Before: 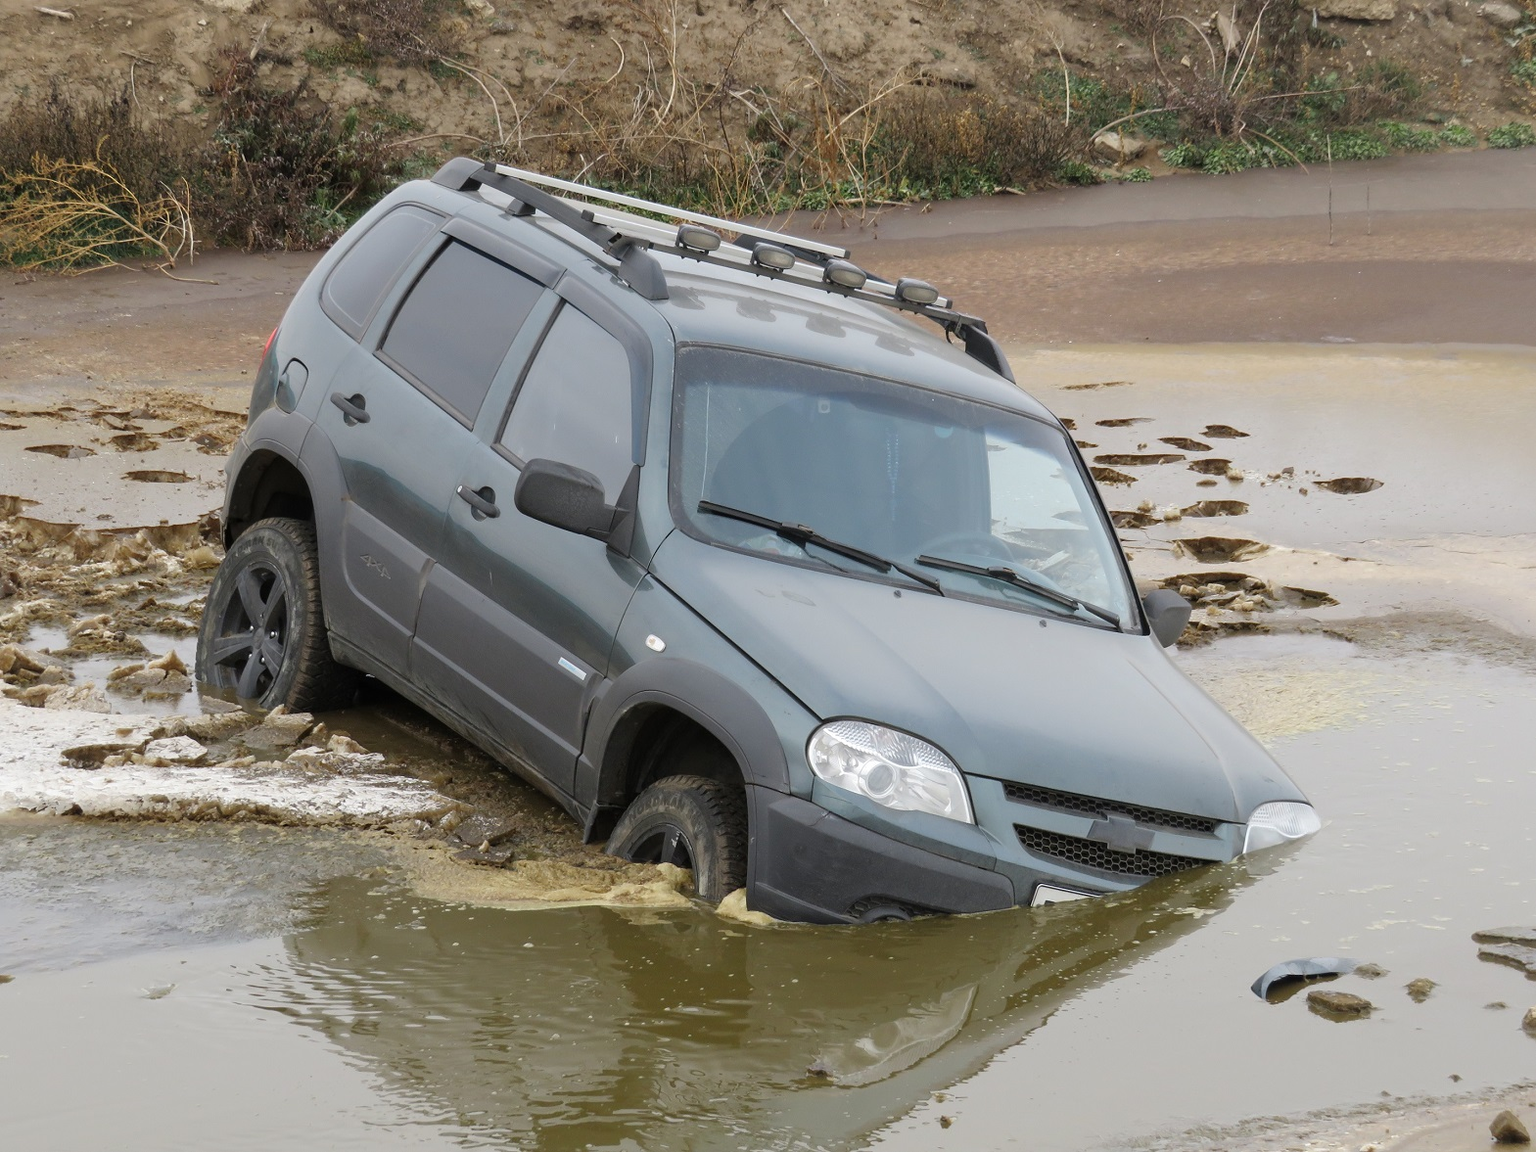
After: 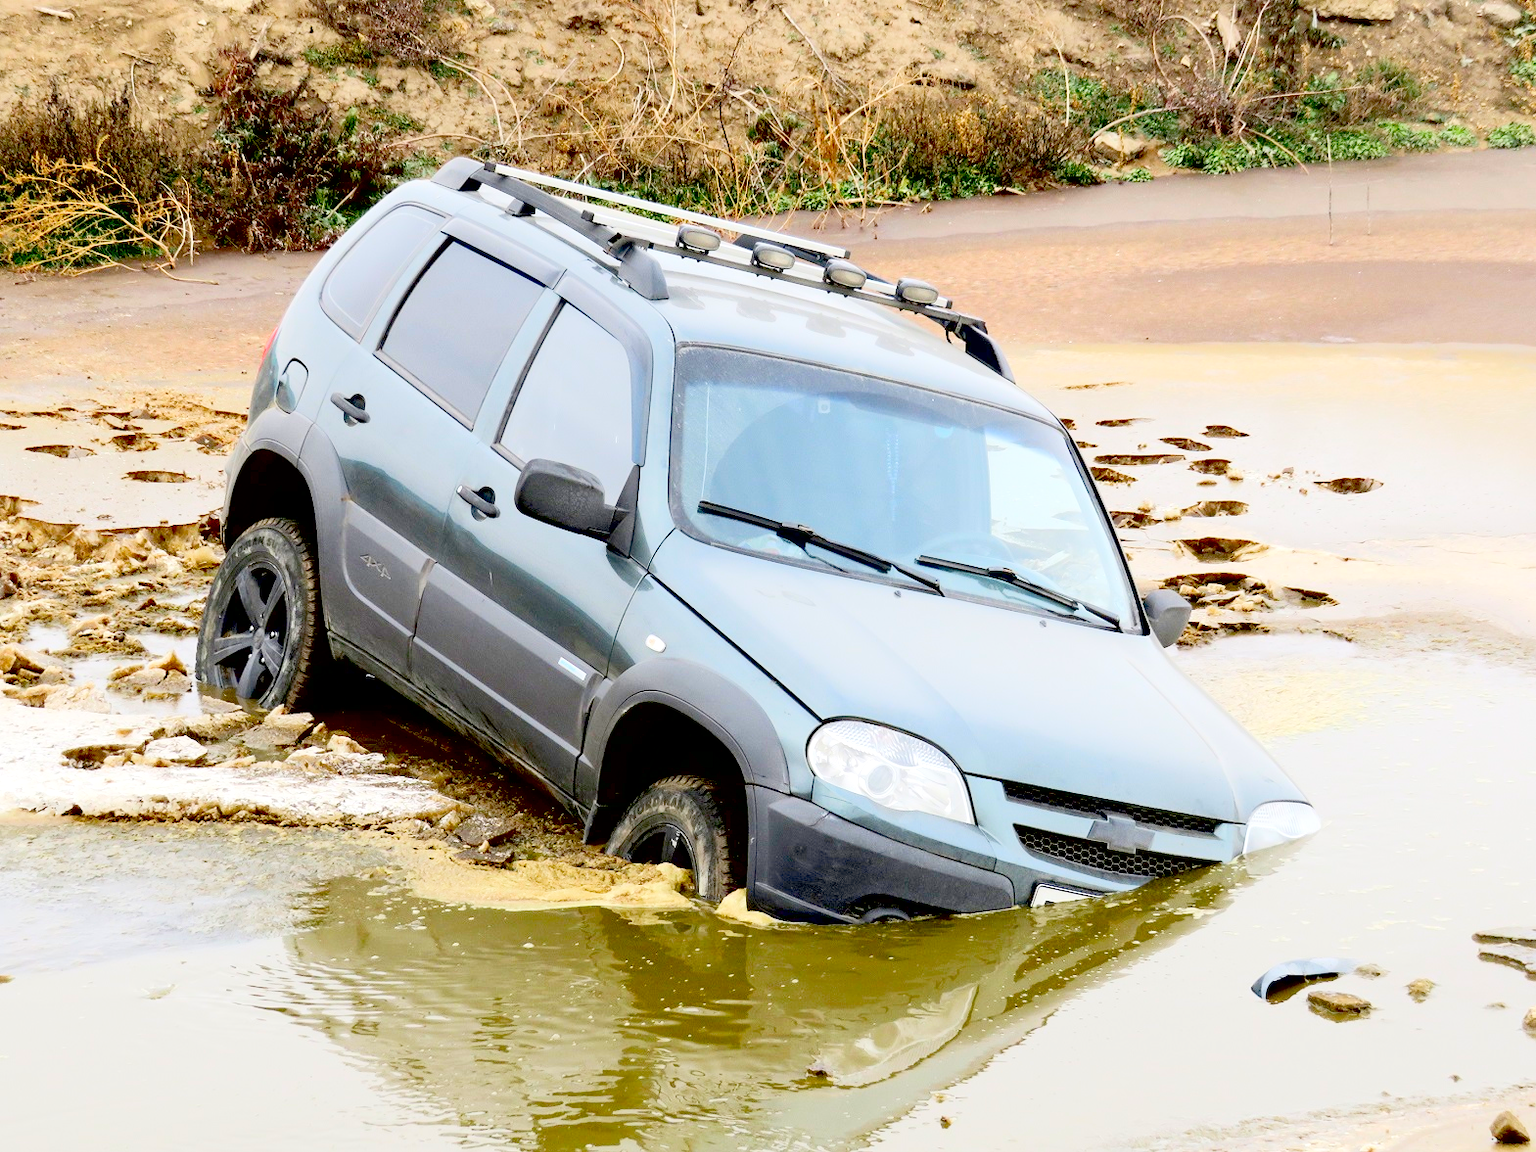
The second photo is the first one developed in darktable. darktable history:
exposure: black level correction 0.031, exposure 0.324 EV, compensate highlight preservation false
tone curve: curves: ch0 [(0, 0) (0.003, 0.015) (0.011, 0.025) (0.025, 0.056) (0.044, 0.104) (0.069, 0.139) (0.1, 0.181) (0.136, 0.226) (0.177, 0.28) (0.224, 0.346) (0.277, 0.42) (0.335, 0.505) (0.399, 0.594) (0.468, 0.699) (0.543, 0.776) (0.623, 0.848) (0.709, 0.893) (0.801, 0.93) (0.898, 0.97) (1, 1)], color space Lab, linked channels, preserve colors none
